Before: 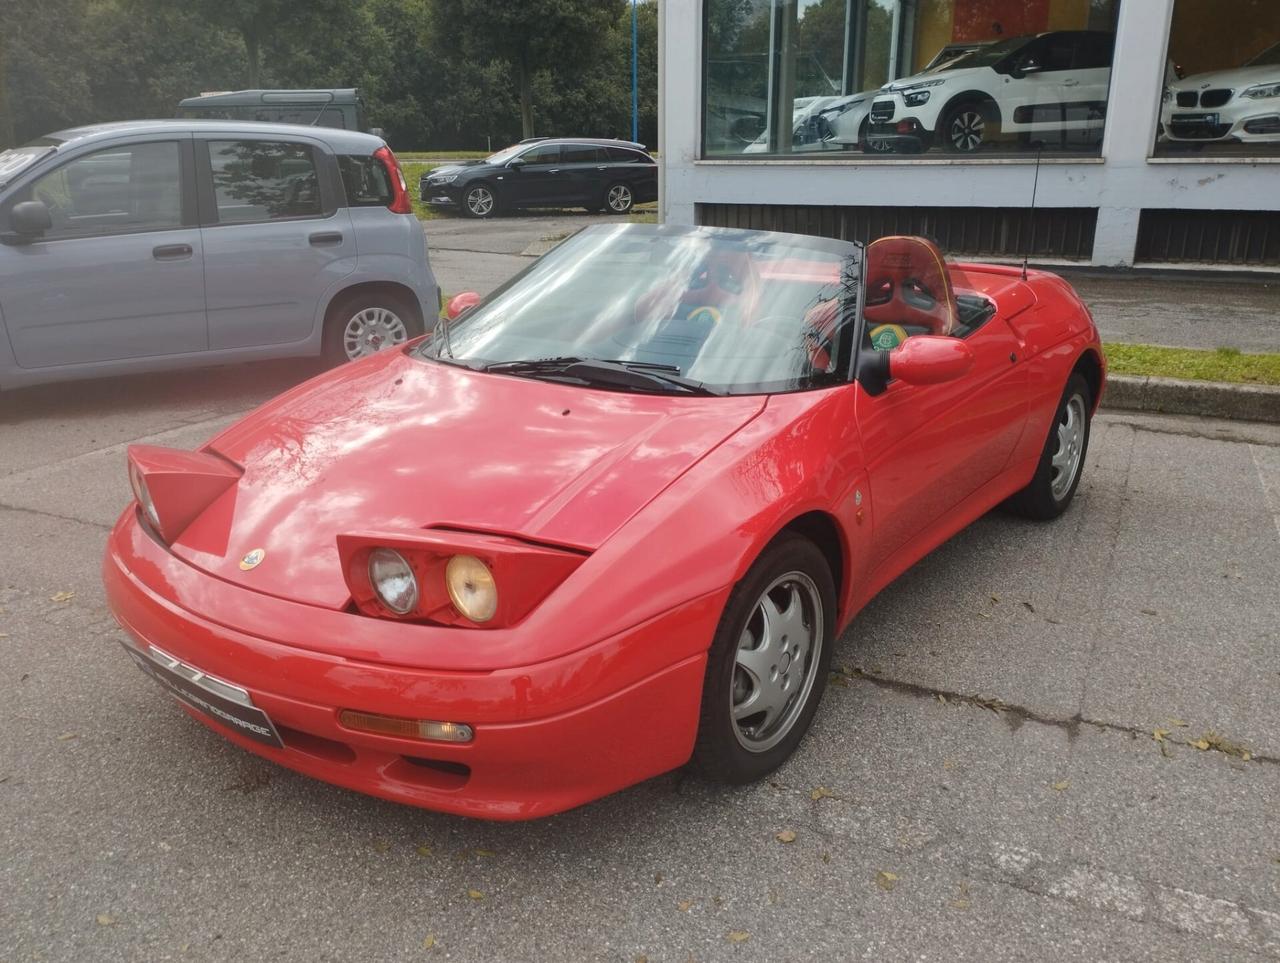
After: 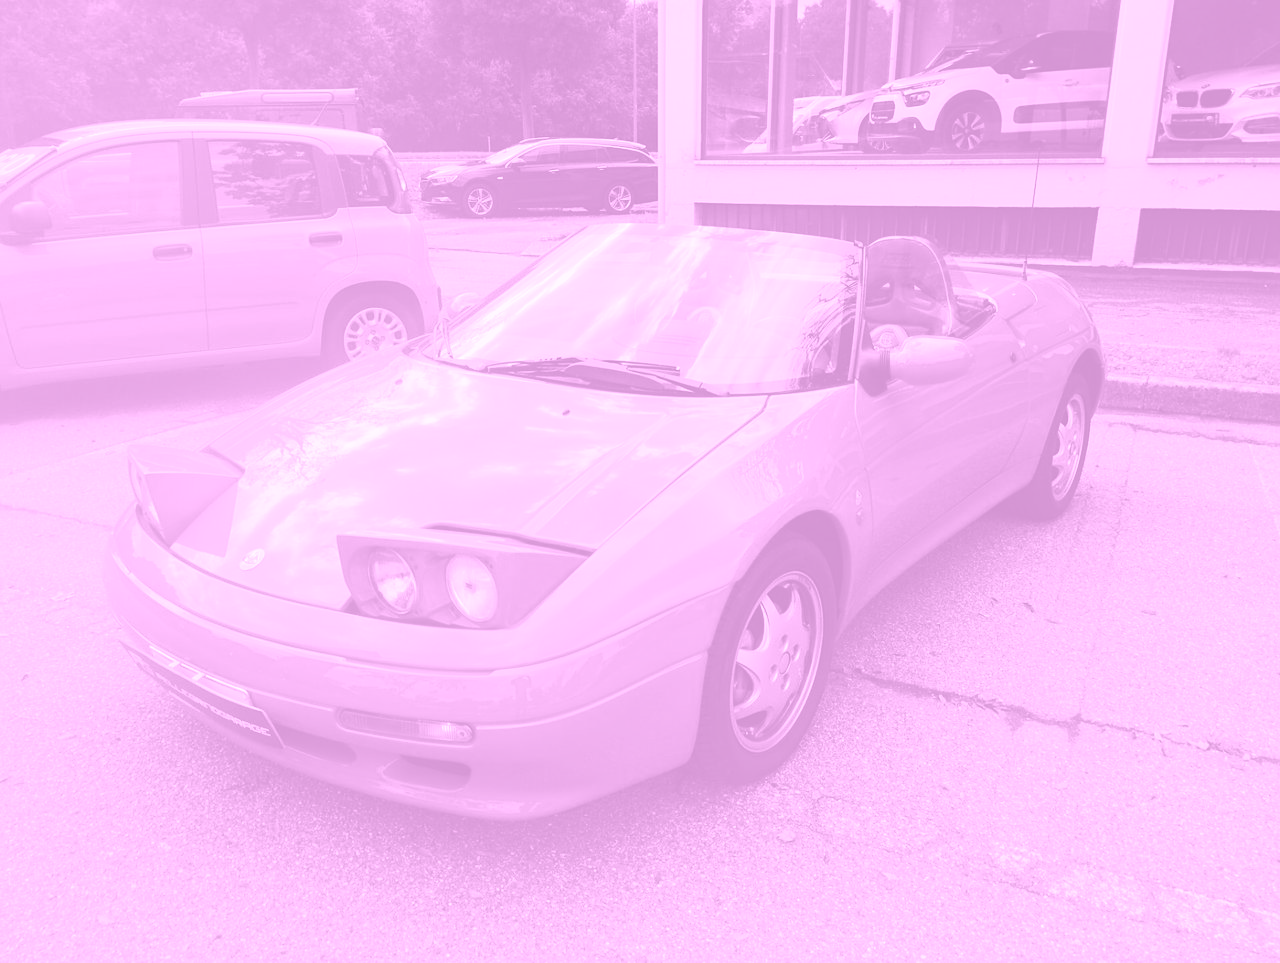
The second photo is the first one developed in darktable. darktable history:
sharpen: amount 0.2
tone equalizer: -8 EV -0.75 EV, -7 EV -0.7 EV, -6 EV -0.6 EV, -5 EV -0.4 EV, -3 EV 0.4 EV, -2 EV 0.6 EV, -1 EV 0.7 EV, +0 EV 0.75 EV, edges refinement/feathering 500, mask exposure compensation -1.57 EV, preserve details no
colorize: hue 331.2°, saturation 75%, source mix 30.28%, lightness 70.52%, version 1
